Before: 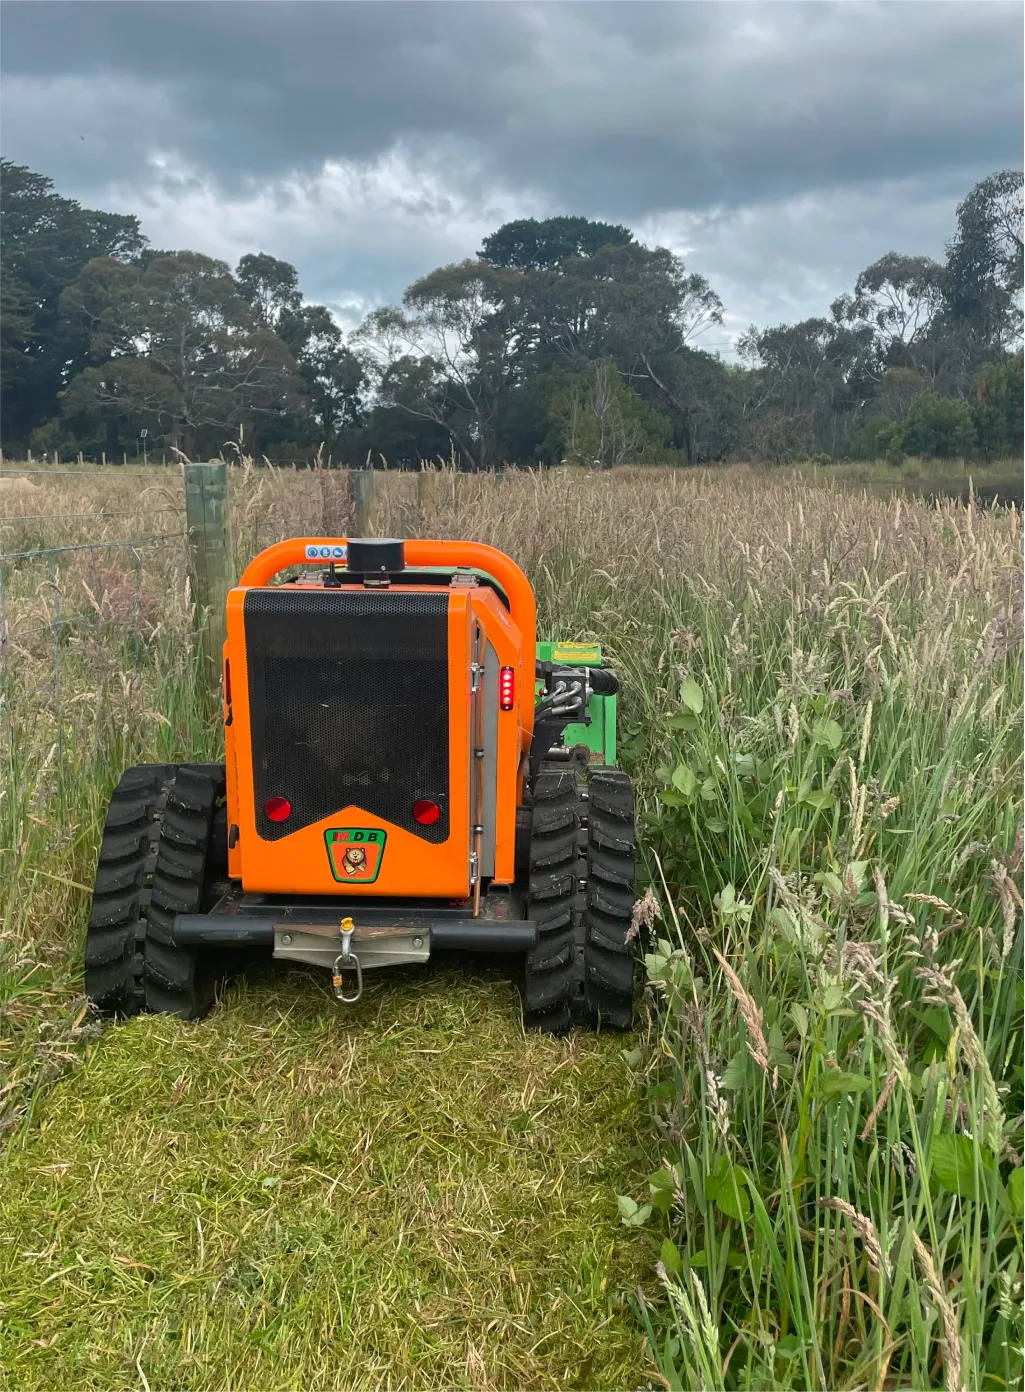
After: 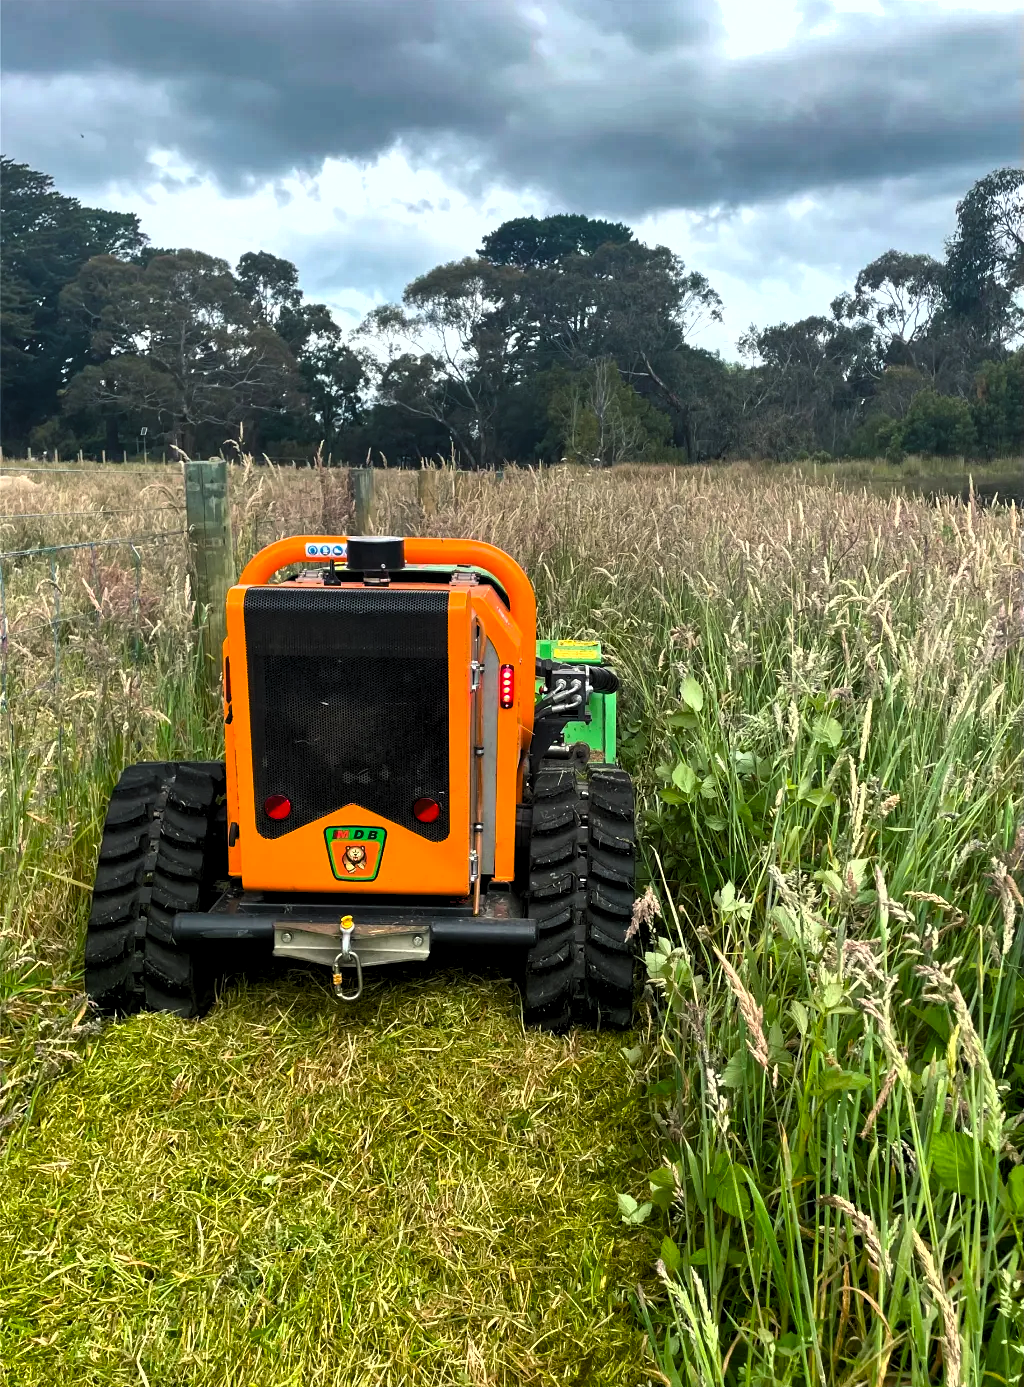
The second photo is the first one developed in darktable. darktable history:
color balance rgb: shadows lift › chroma 1.043%, shadows lift › hue 242.79°, perceptual saturation grading › global saturation 20%, perceptual saturation grading › highlights -25.217%, perceptual saturation grading › shadows 24.899%, perceptual brilliance grading › global brilliance 19.568%, perceptual brilliance grading › shadows -39.65%, global vibrance 20%
levels: gray 50.74%, levels [0.062, 0.494, 0.925]
shadows and highlights: soften with gaussian
crop: top 0.184%, bottom 0.114%
exposure: exposure -0.067 EV, compensate highlight preservation false
